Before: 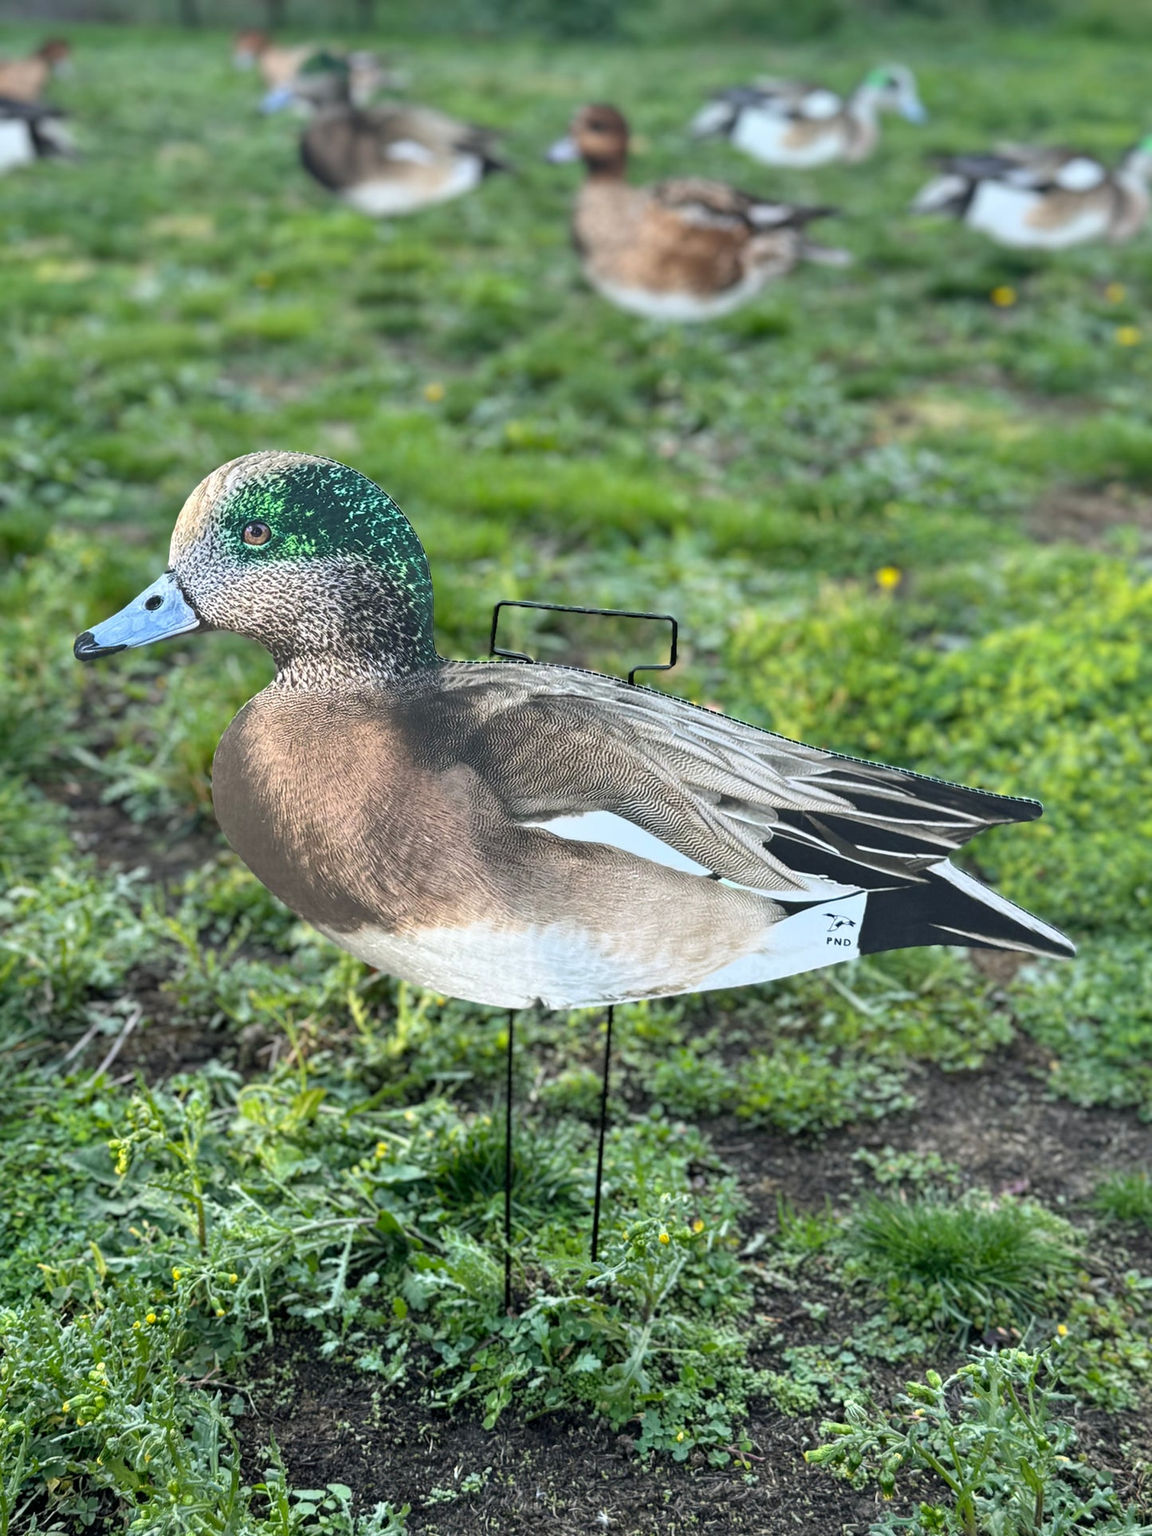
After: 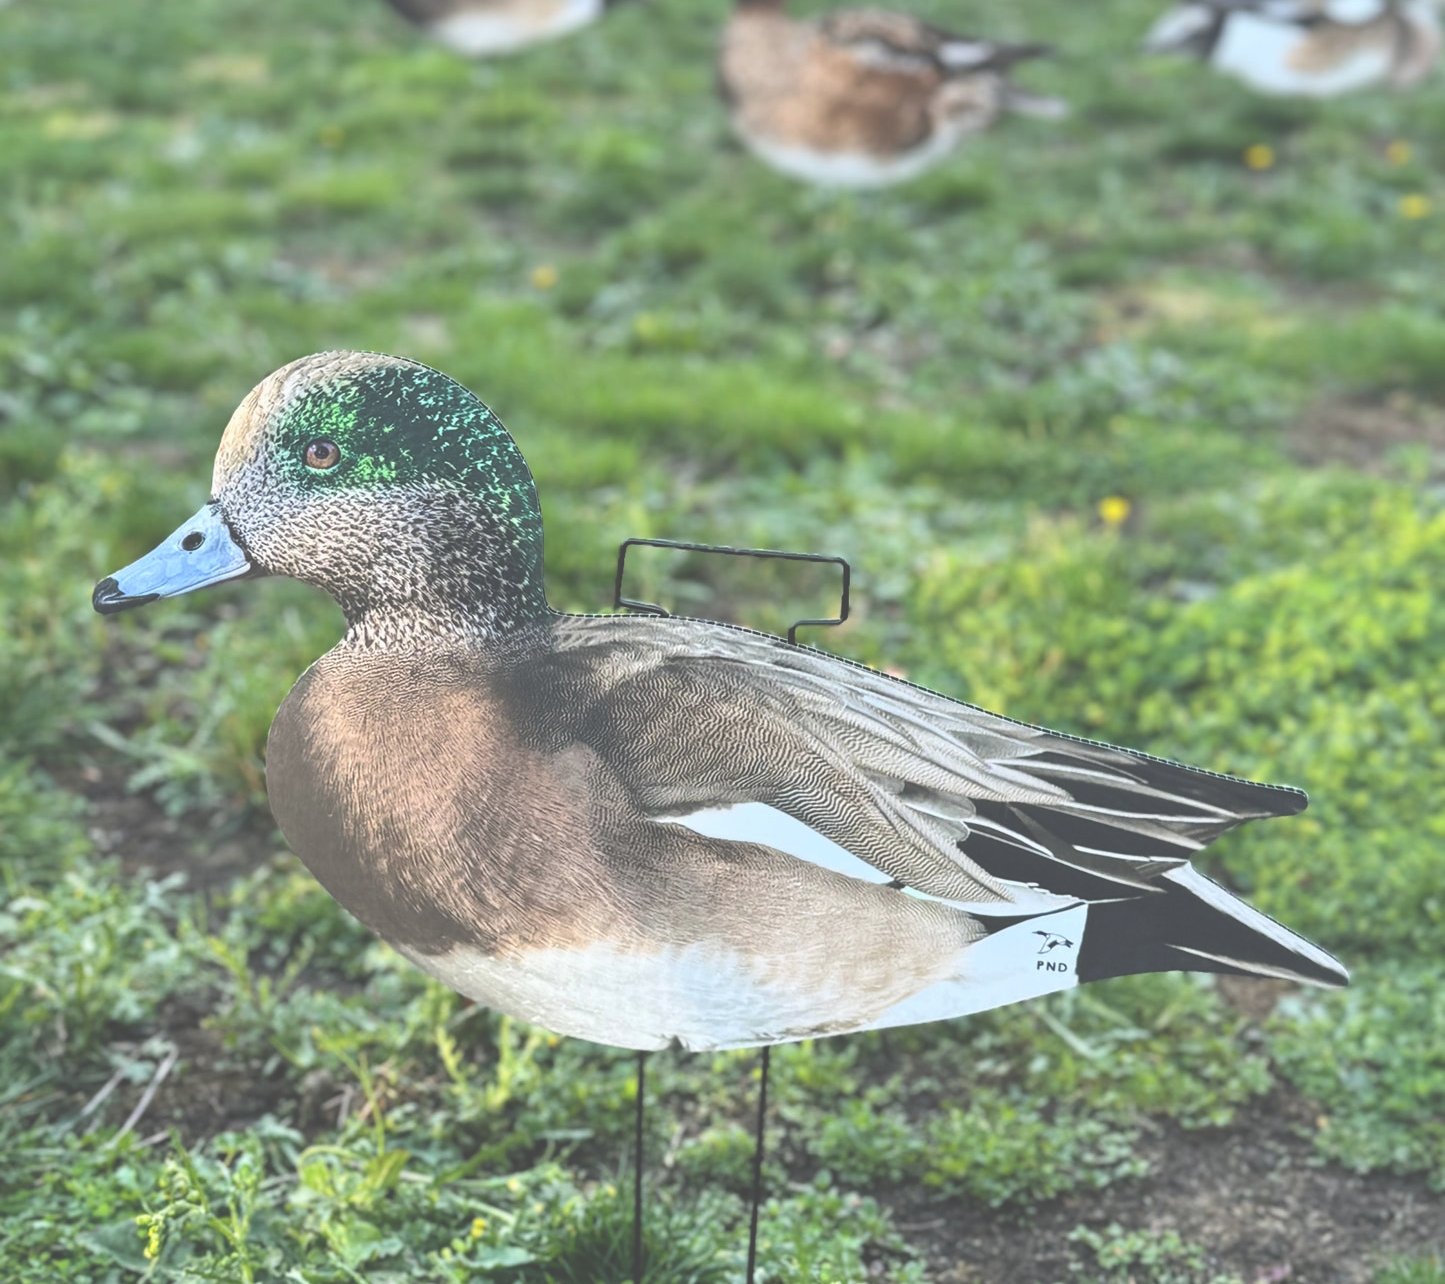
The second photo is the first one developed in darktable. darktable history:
crop: top 11.174%, bottom 22.16%
contrast brightness saturation: contrast 0.105, brightness 0.025, saturation 0.018
exposure: black level correction -0.063, exposure -0.05 EV, compensate highlight preservation false
